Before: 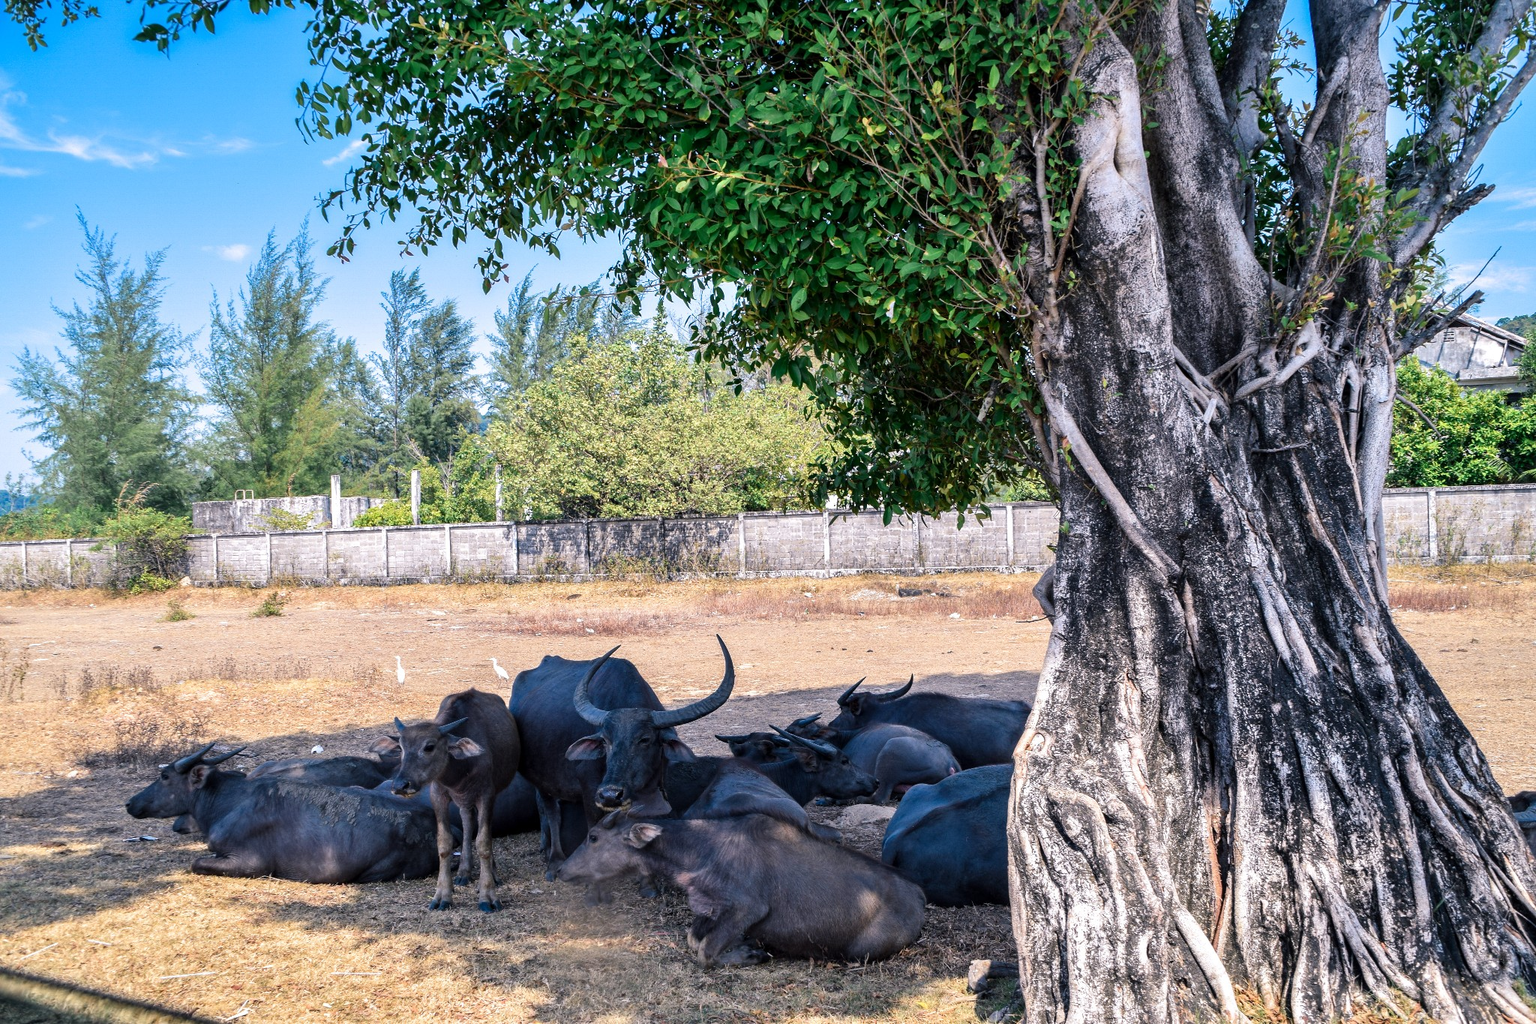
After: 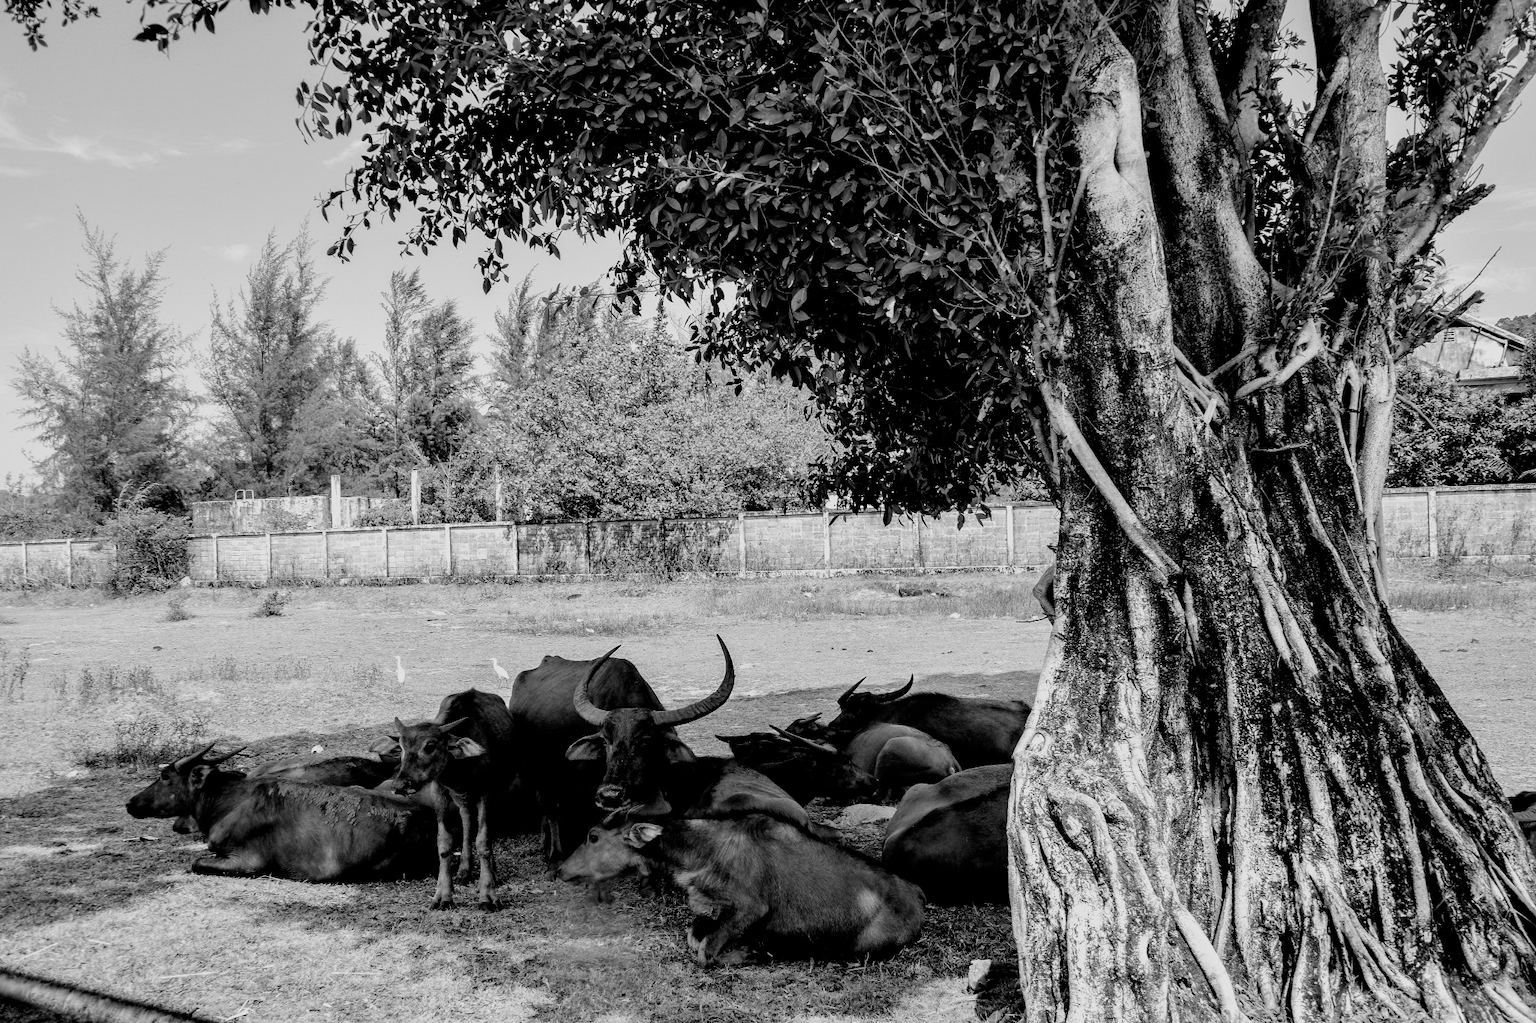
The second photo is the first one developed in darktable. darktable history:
filmic rgb: black relative exposure -3.37 EV, white relative exposure 3.45 EV, hardness 2.36, contrast 1.104, color science v6 (2022)
tone equalizer: edges refinement/feathering 500, mask exposure compensation -1.57 EV, preserve details no
color calibration: output gray [0.18, 0.41, 0.41, 0], illuminant same as pipeline (D50), adaptation XYZ, x 0.346, y 0.358, temperature 5003.44 K
